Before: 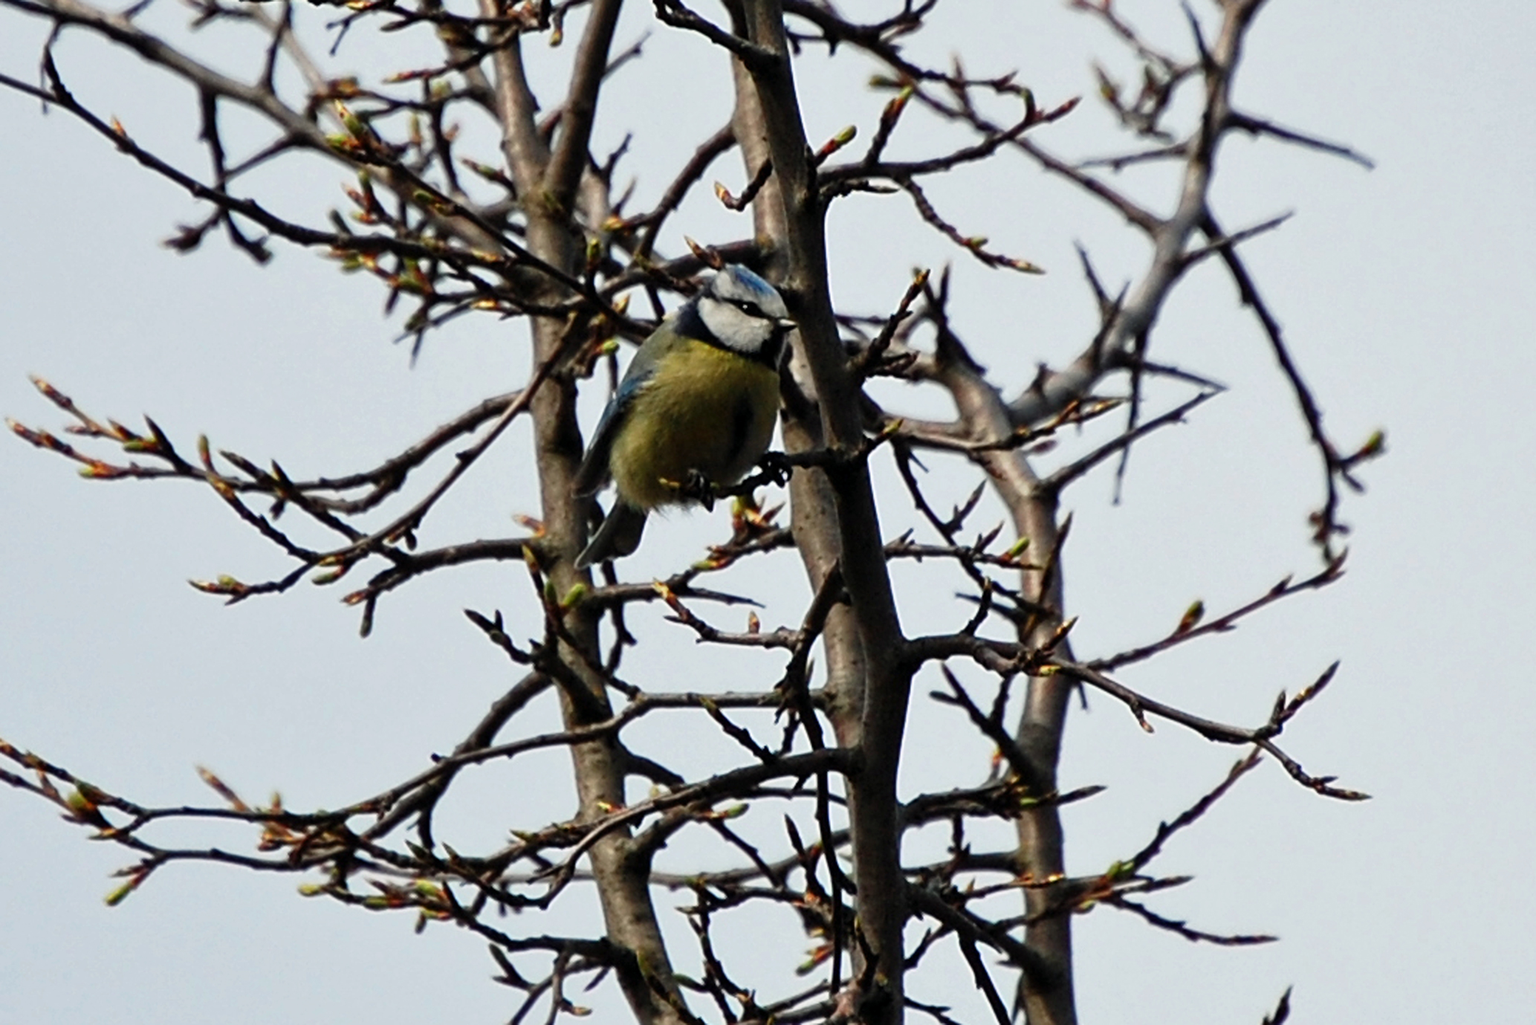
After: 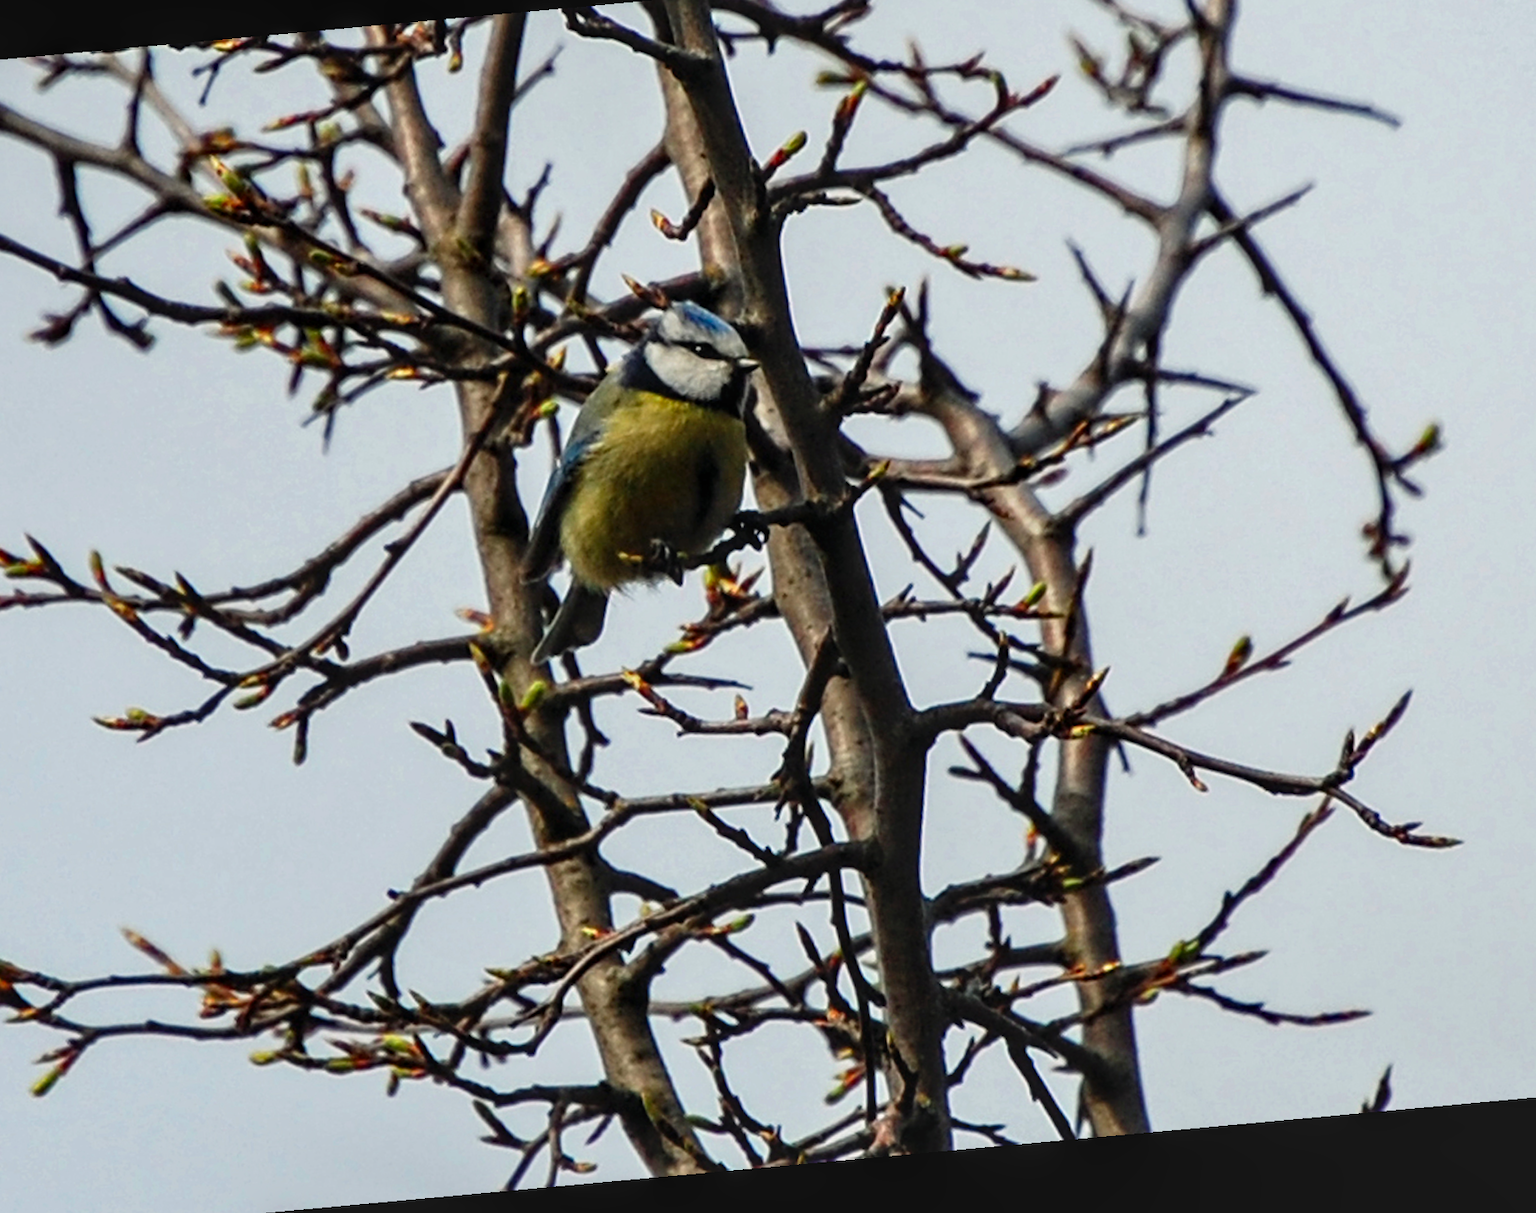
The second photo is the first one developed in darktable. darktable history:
crop: left 9.807%, top 6.259%, right 7.334%, bottom 2.177%
local contrast: on, module defaults
rotate and perspective: rotation -5.2°, automatic cropping off
color zones: curves: ch0 [(0, 0.613) (0.01, 0.613) (0.245, 0.448) (0.498, 0.529) (0.642, 0.665) (0.879, 0.777) (0.99, 0.613)]; ch1 [(0, 0) (0.143, 0) (0.286, 0) (0.429, 0) (0.571, 0) (0.714, 0) (0.857, 0)], mix -121.96%
